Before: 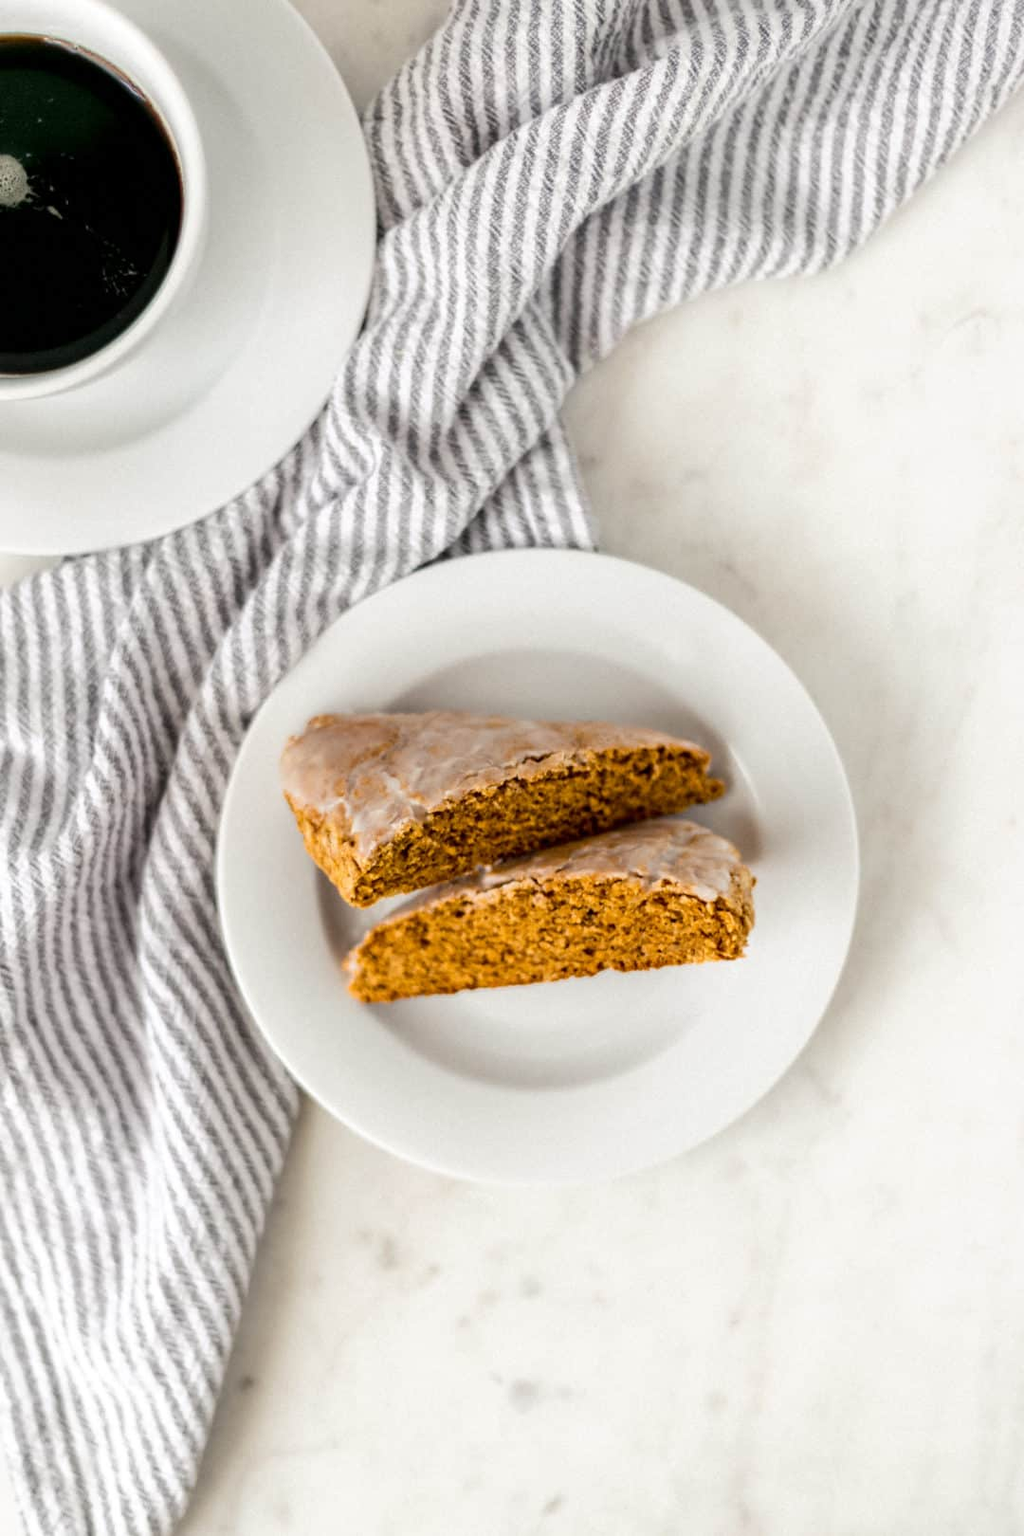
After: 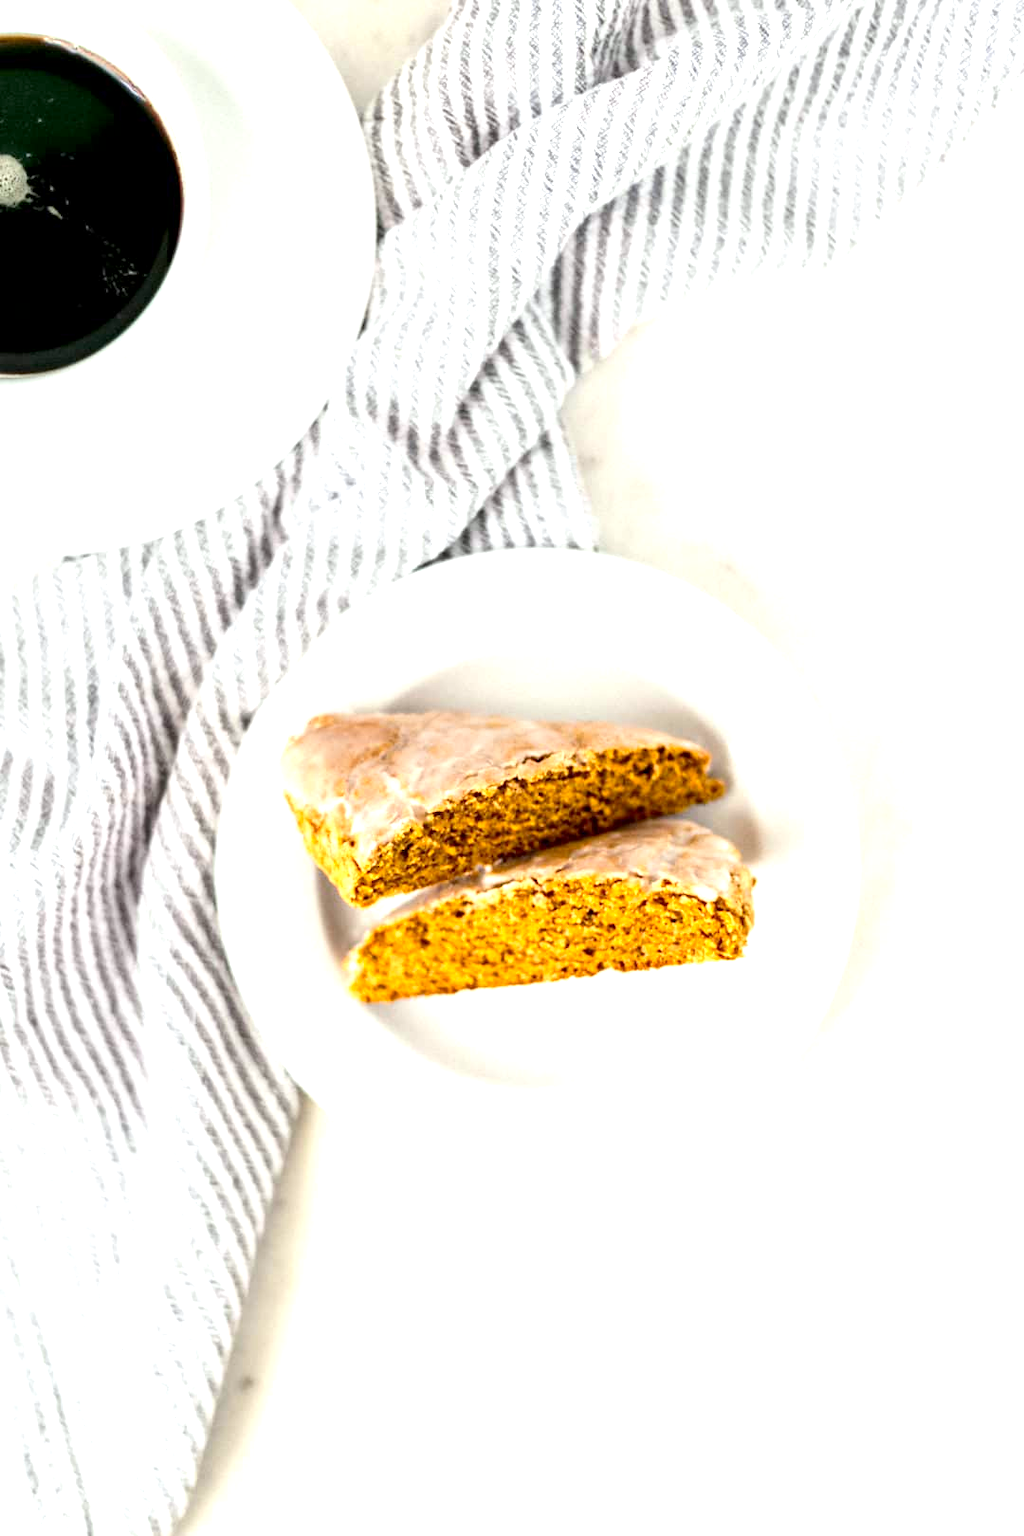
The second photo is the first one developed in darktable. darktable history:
contrast brightness saturation: contrast 0.1, brightness 0.03, saturation 0.09
exposure: black level correction 0.001, exposure 1.116 EV, compensate highlight preservation false
white balance: red 0.978, blue 0.999
